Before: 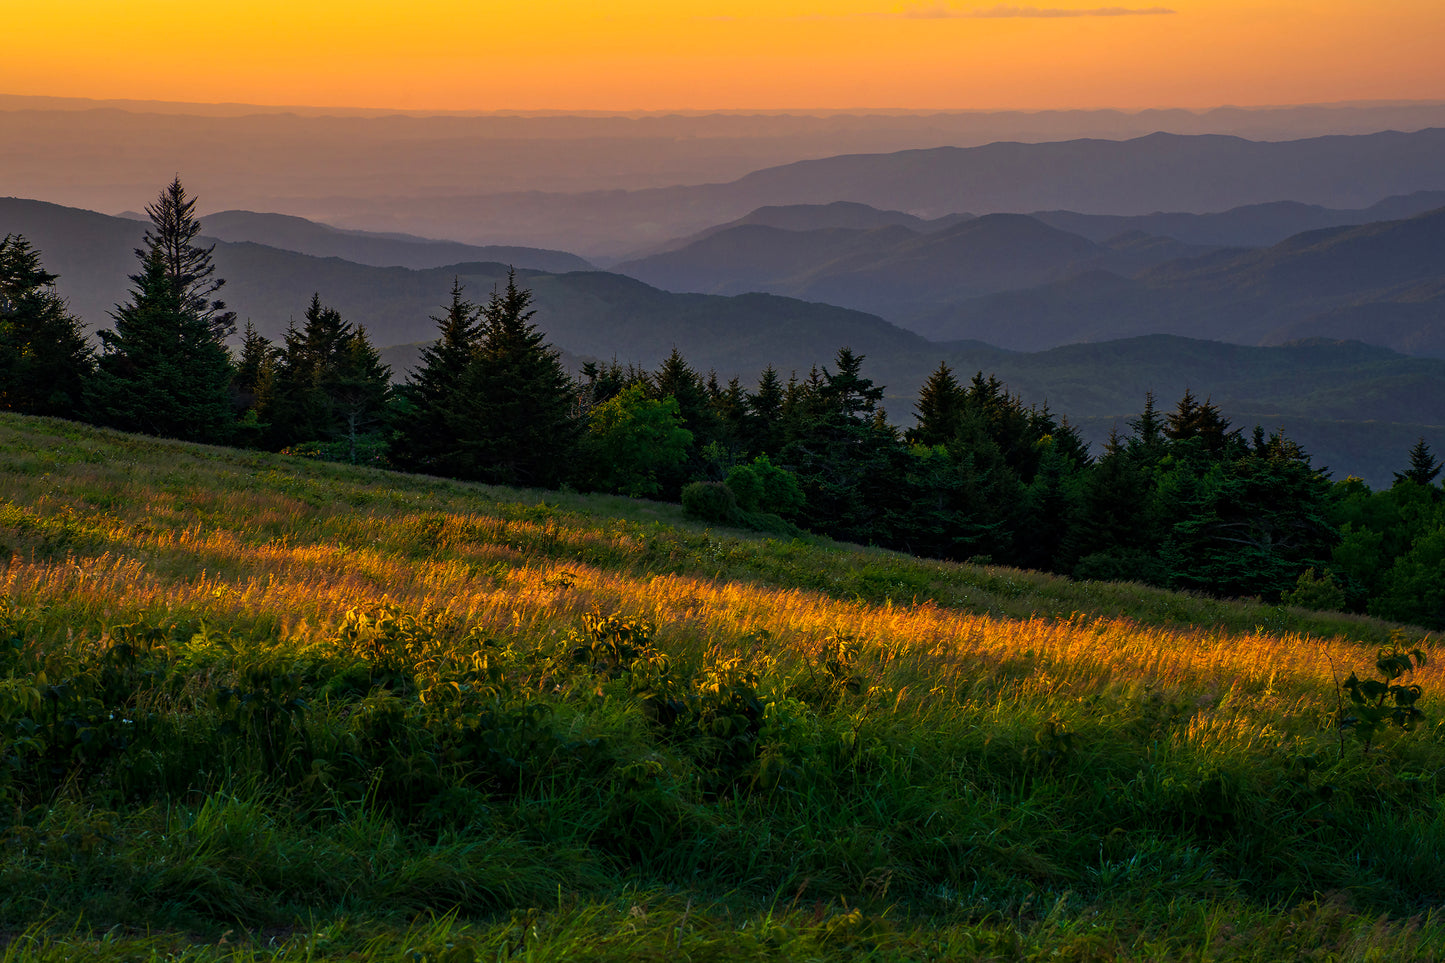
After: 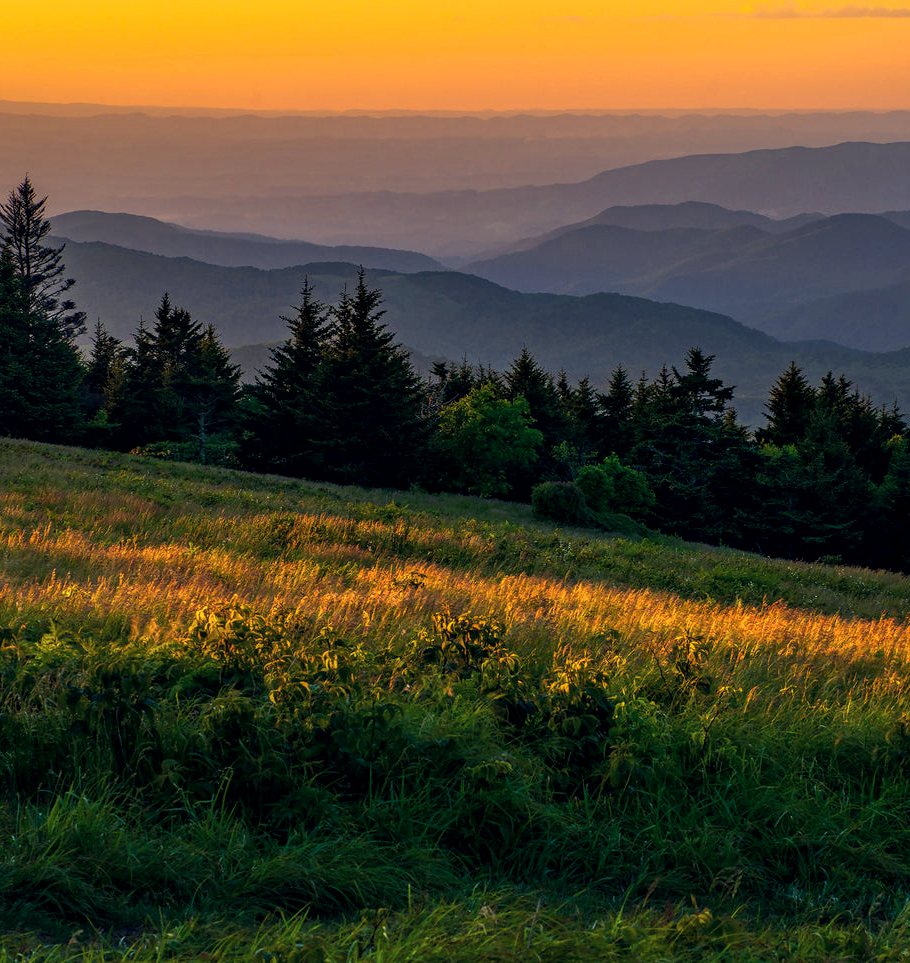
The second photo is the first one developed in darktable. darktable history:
local contrast: on, module defaults
color correction: highlights a* 0.36, highlights b* 2.66, shadows a* -1.28, shadows b* -4.77
crop: left 10.408%, right 26.559%
